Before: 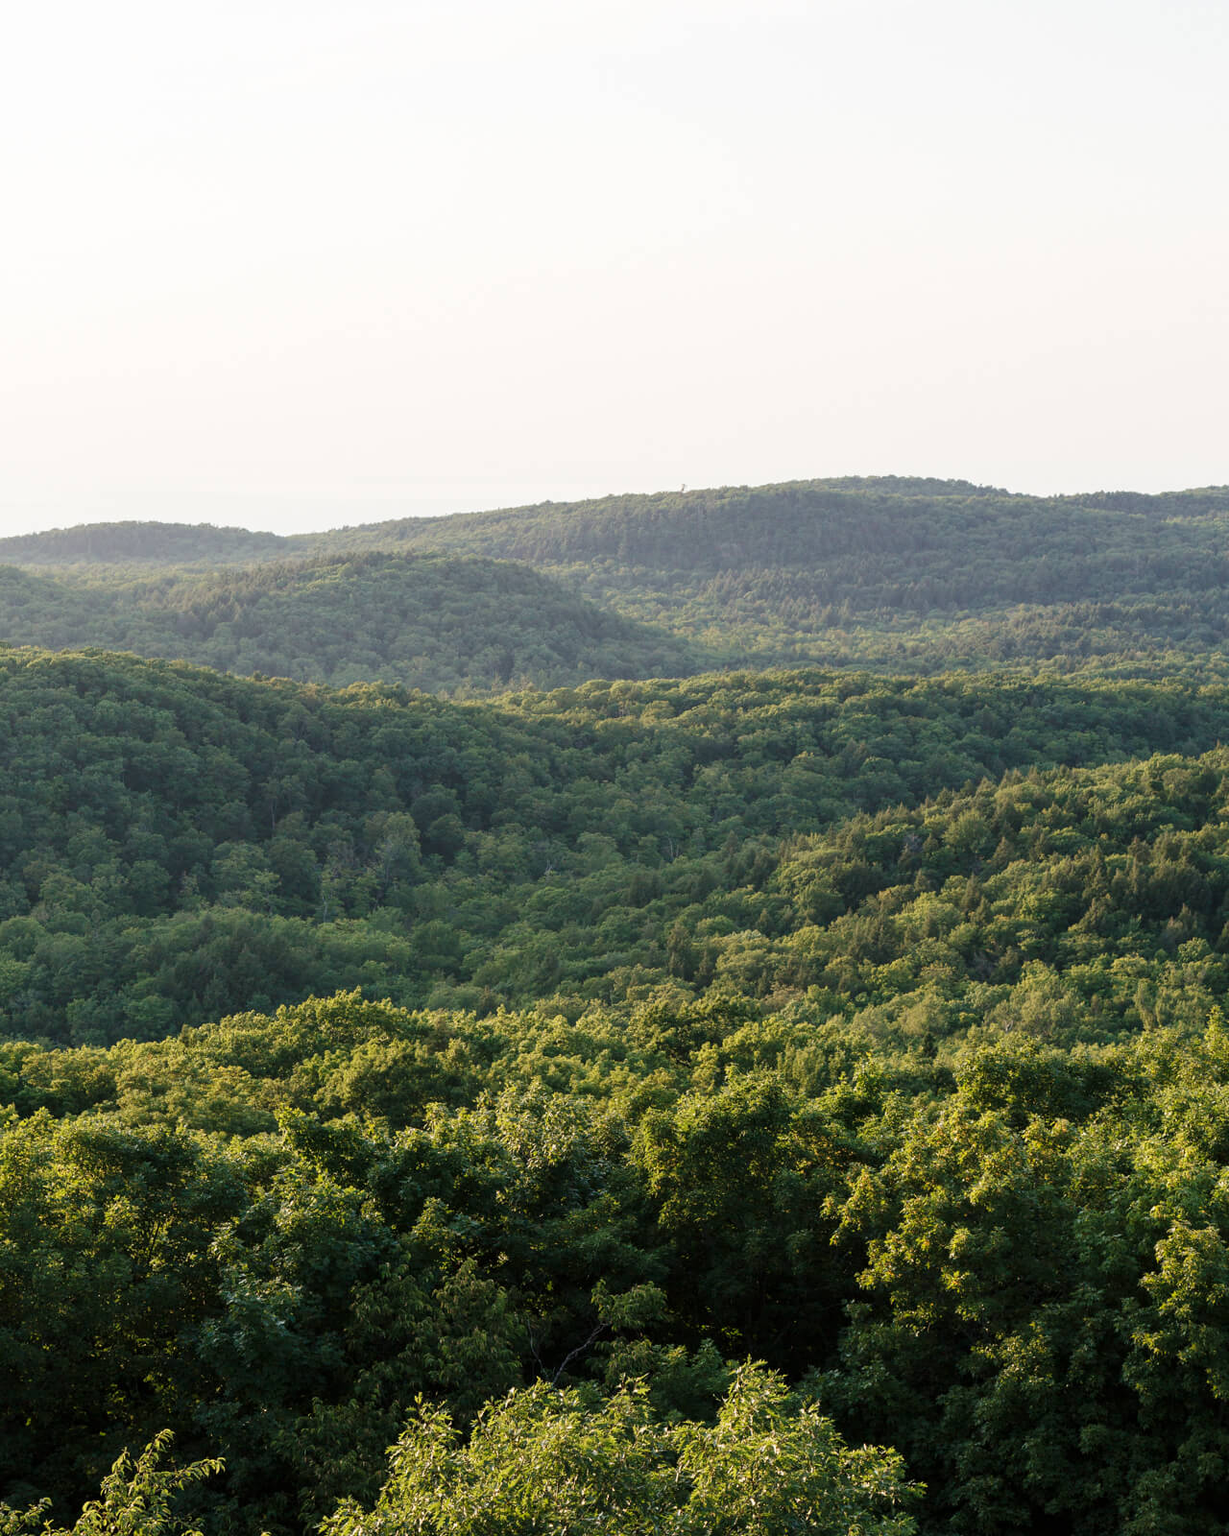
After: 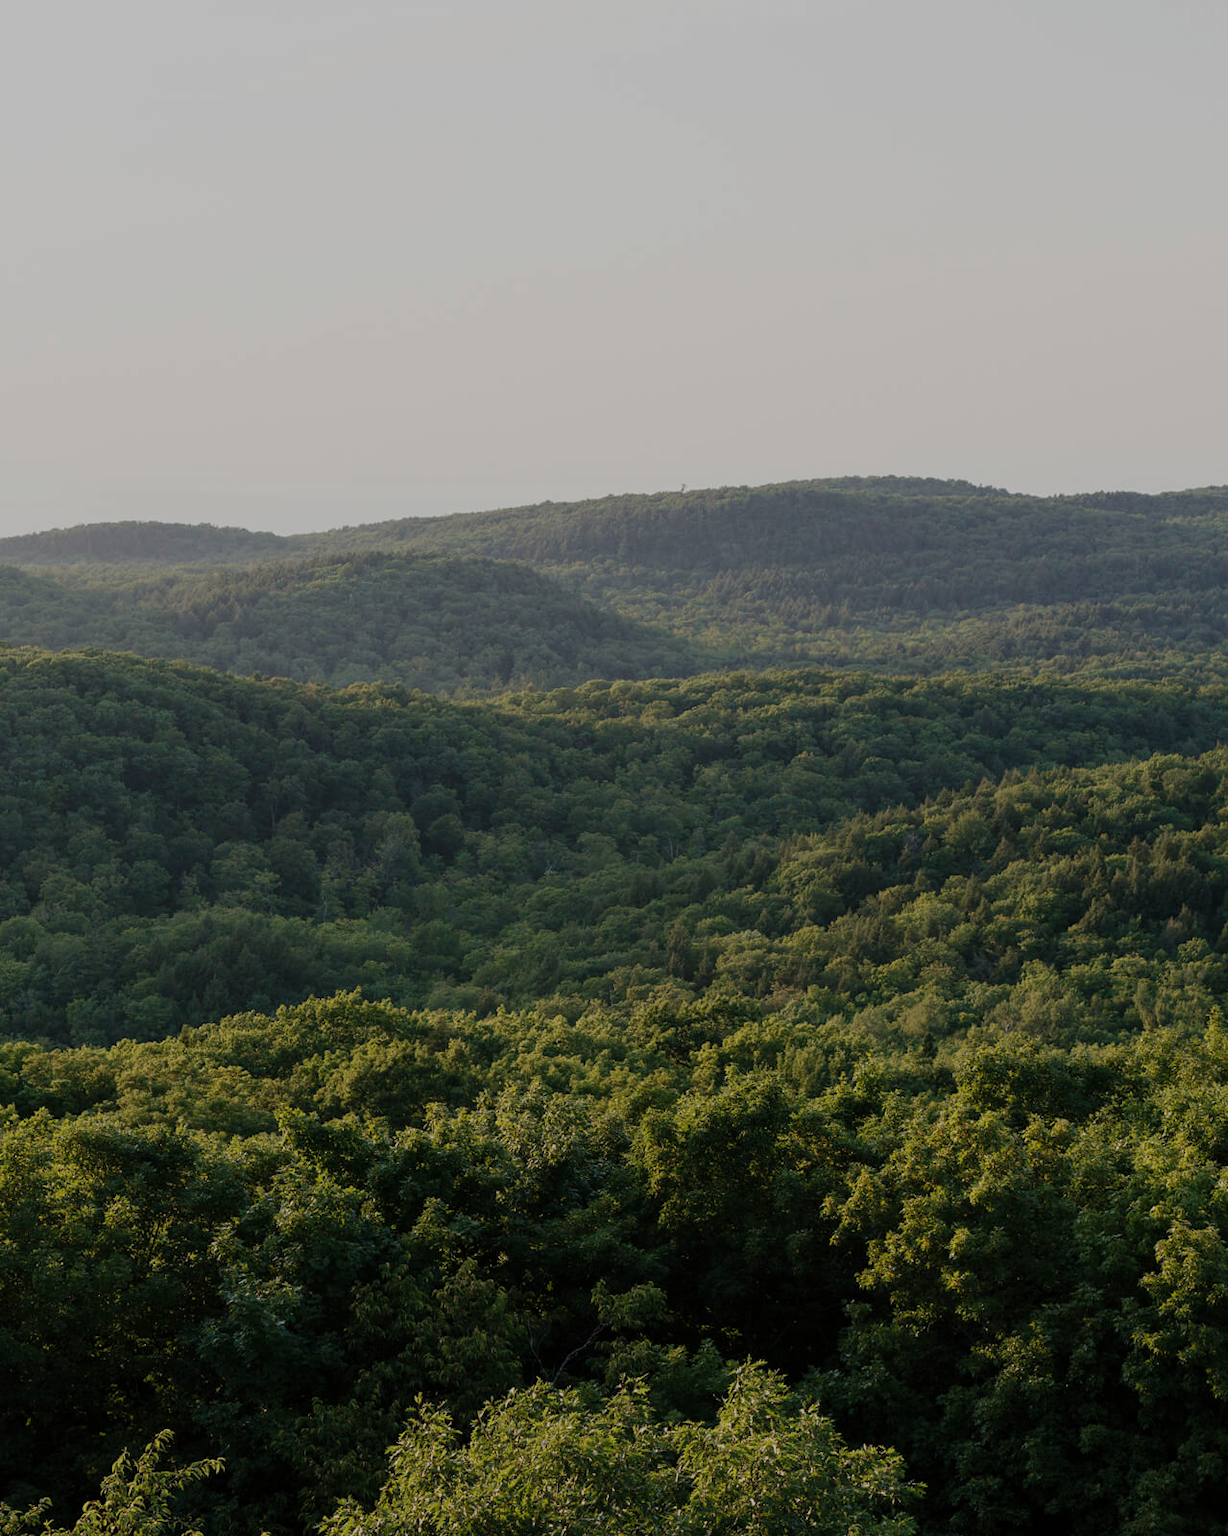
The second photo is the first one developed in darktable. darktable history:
exposure: exposure -1 EV, compensate highlight preservation false
